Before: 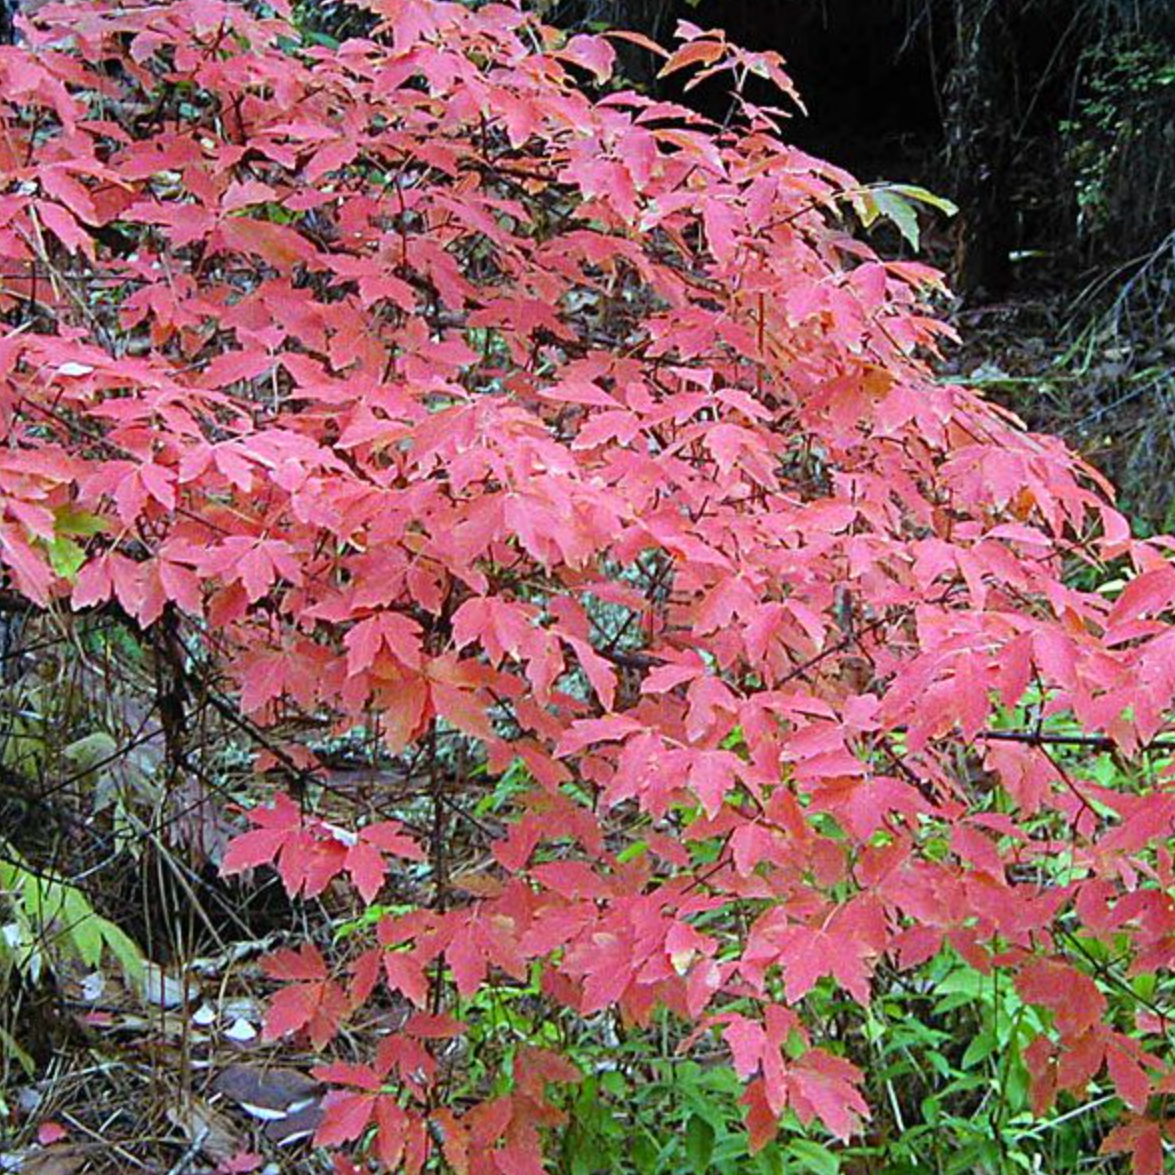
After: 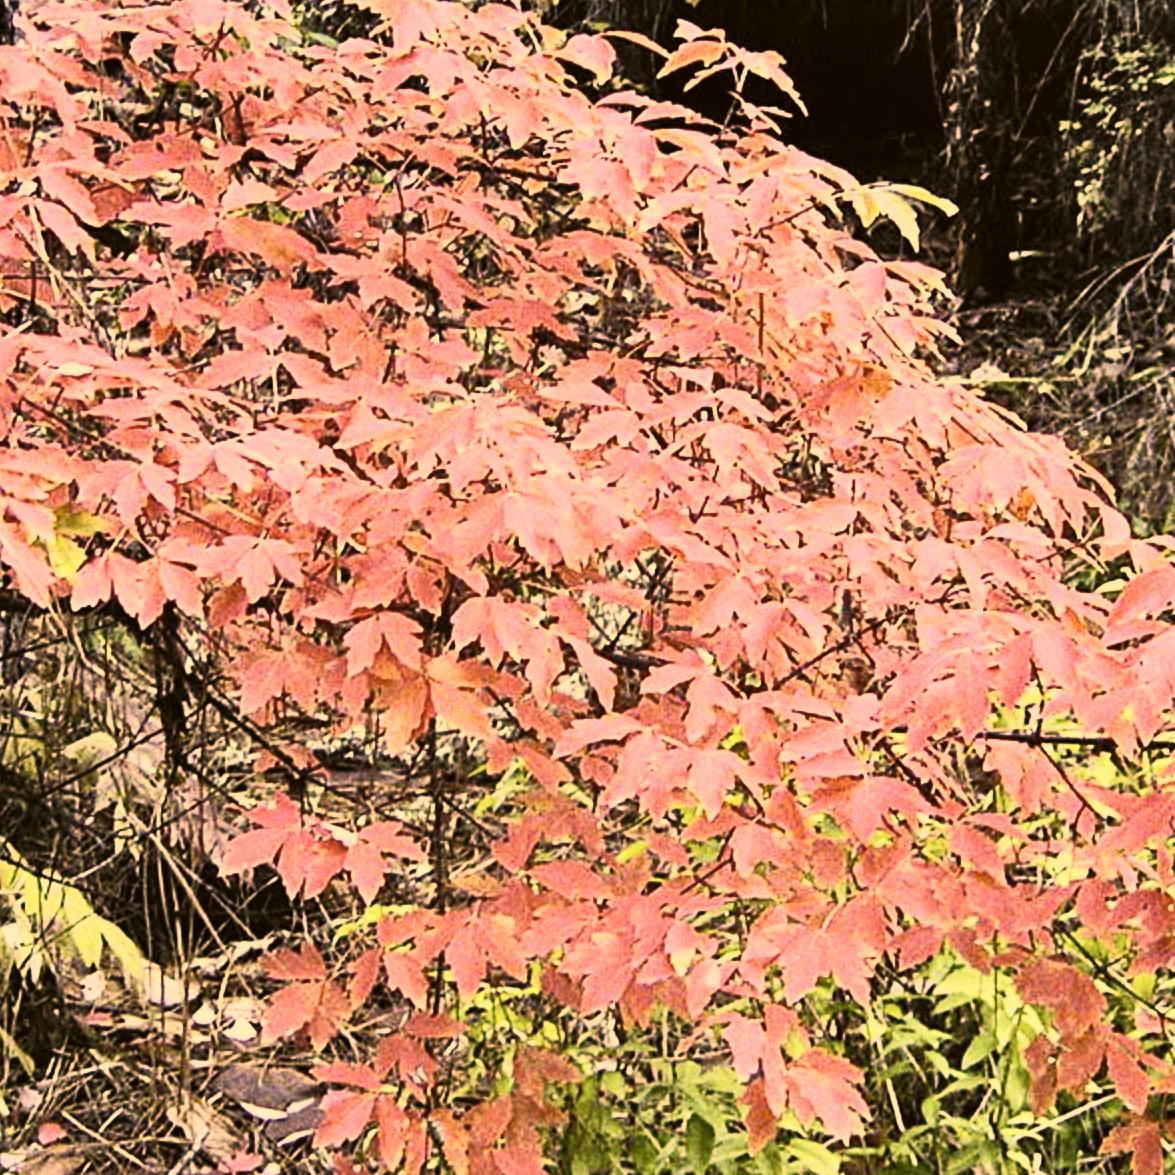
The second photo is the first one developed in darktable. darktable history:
shadows and highlights: shadows 59.3, soften with gaussian
color correction: highlights a* 18.66, highlights b* 34.83, shadows a* 1.3, shadows b* 5.96, saturation 1.03
filmic rgb: black relative exposure -7.65 EV, white relative exposure 4.56 EV, hardness 3.61, preserve chrominance max RGB, iterations of high-quality reconstruction 0
contrast brightness saturation: contrast 0.561, brightness 0.568, saturation -0.334
